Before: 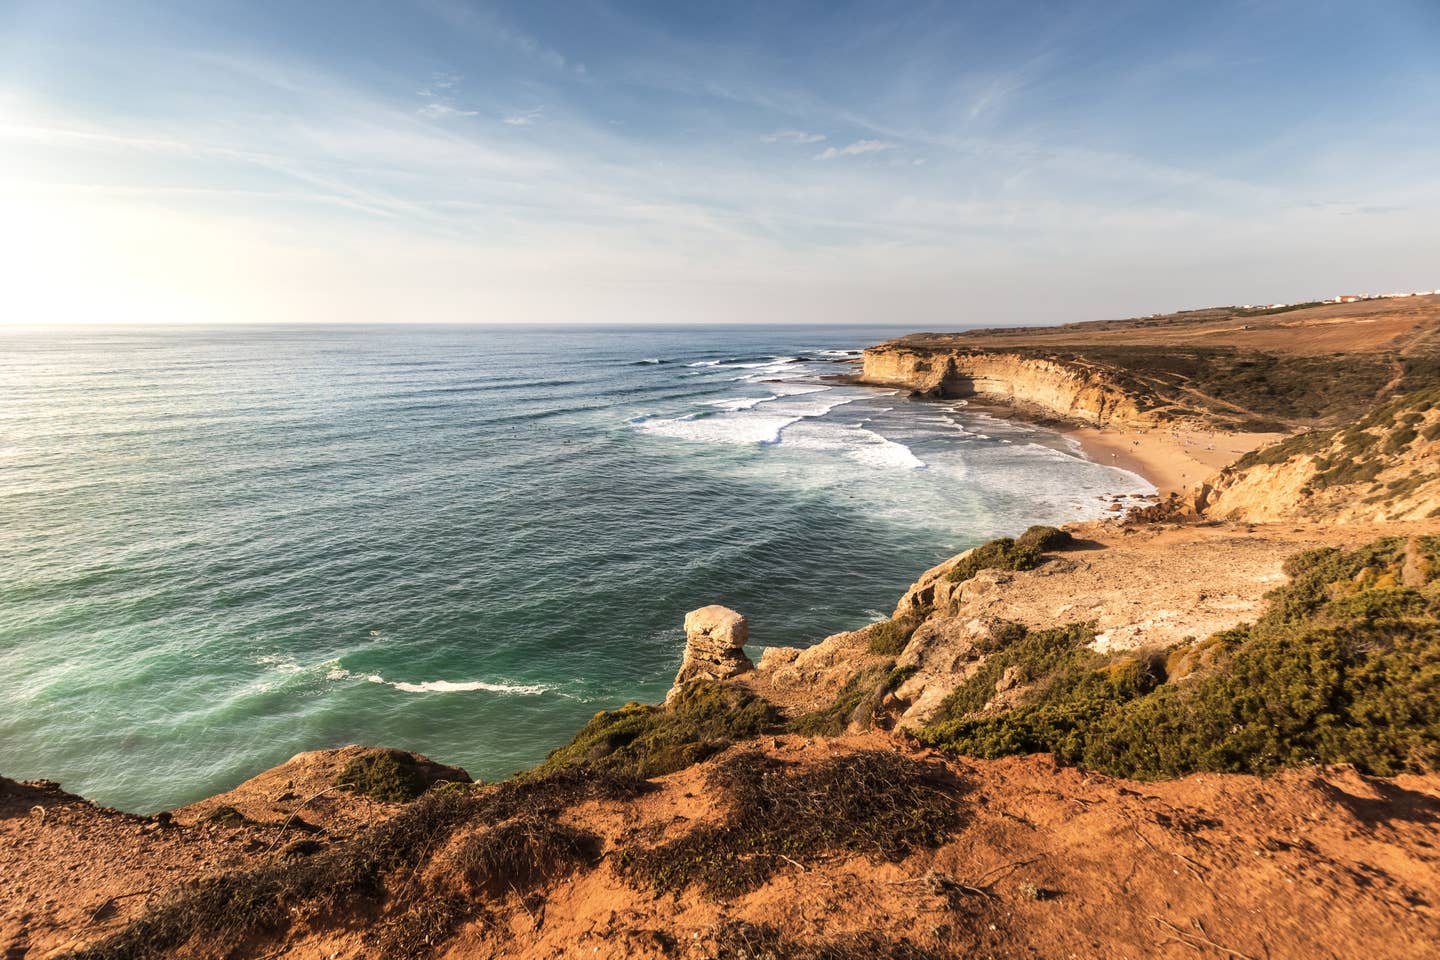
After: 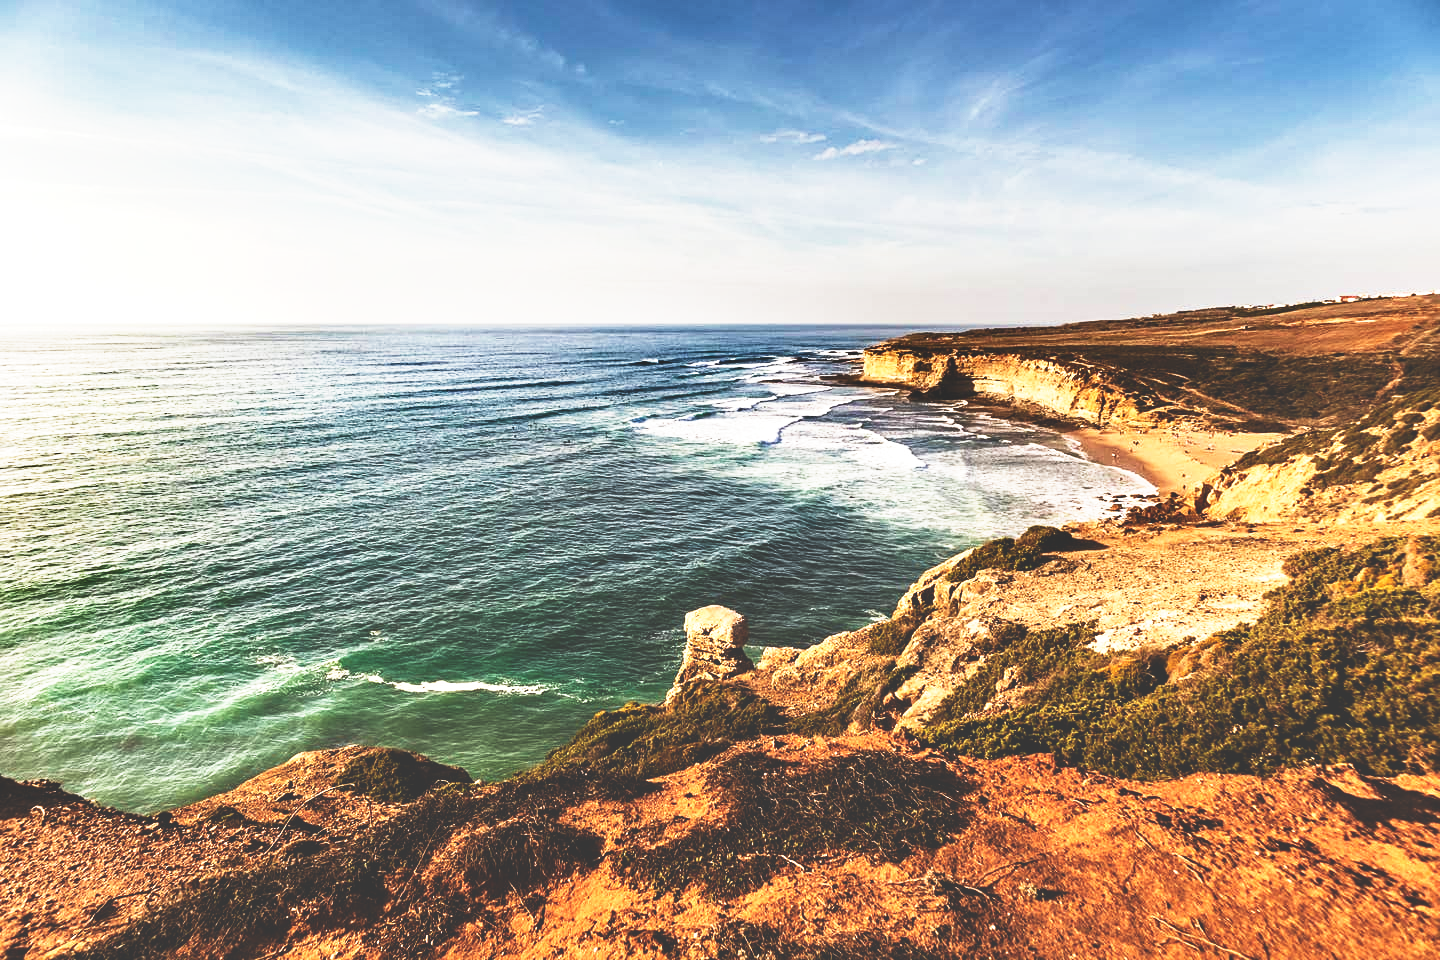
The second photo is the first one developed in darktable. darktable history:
contrast equalizer: octaves 7, y [[0.5, 0.542, 0.583, 0.625, 0.667, 0.708], [0.5 ×6], [0.5 ×6], [0 ×6], [0 ×6]], mix 0.299
base curve: curves: ch0 [(0, 0.036) (0.007, 0.037) (0.604, 0.887) (1, 1)], preserve colors none
velvia: on, module defaults
sharpen: amount 0.207
shadows and highlights: soften with gaussian
